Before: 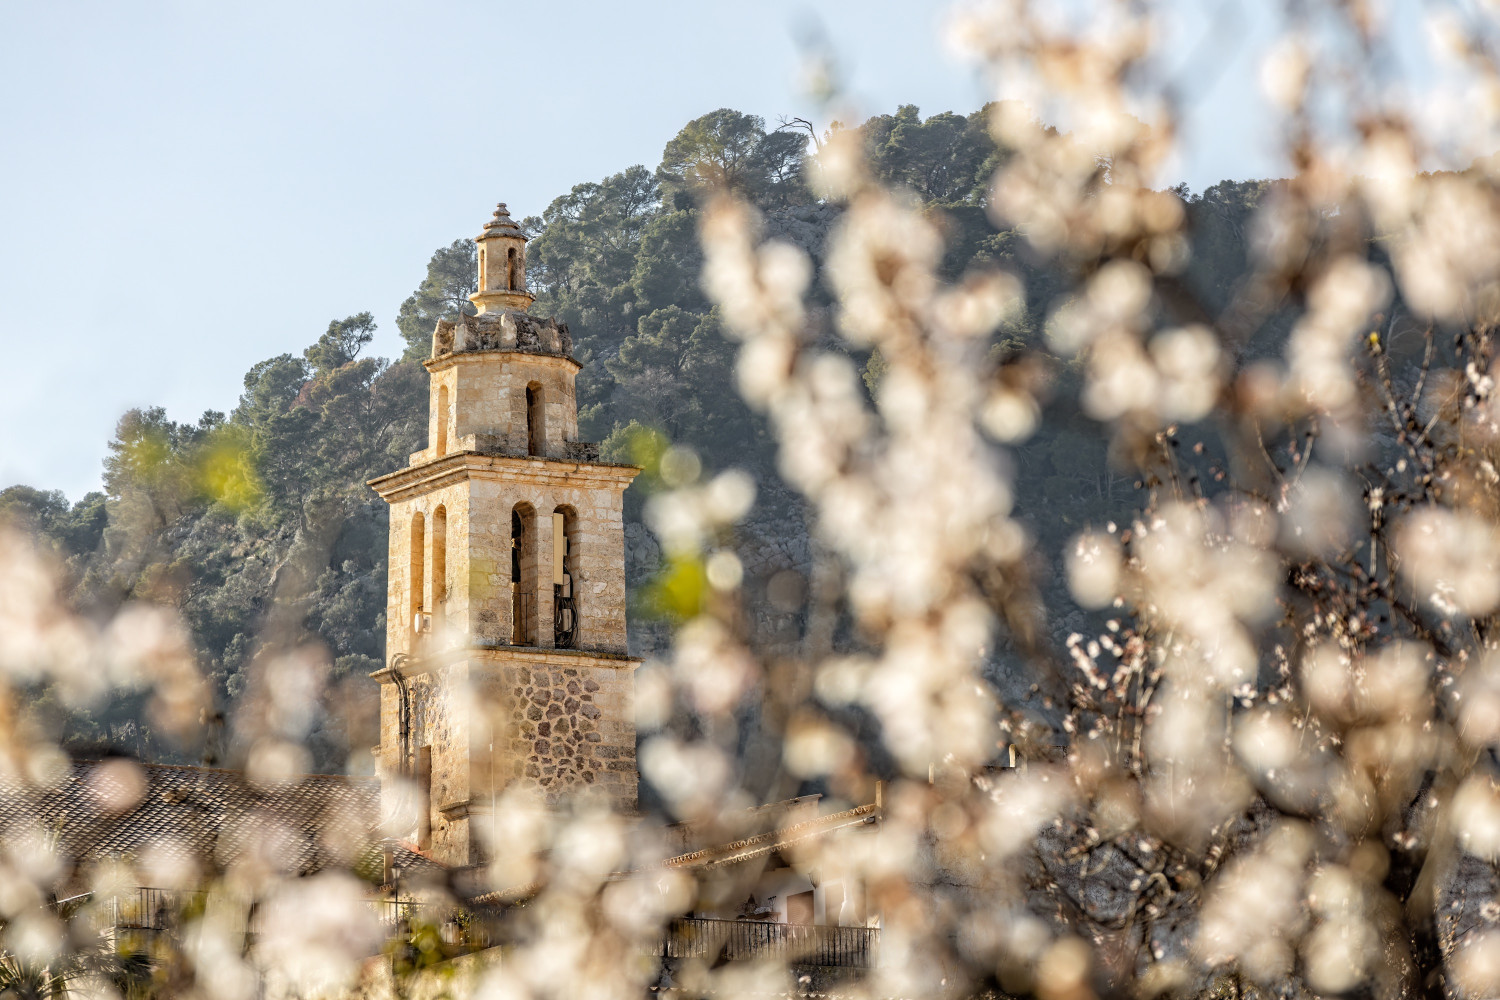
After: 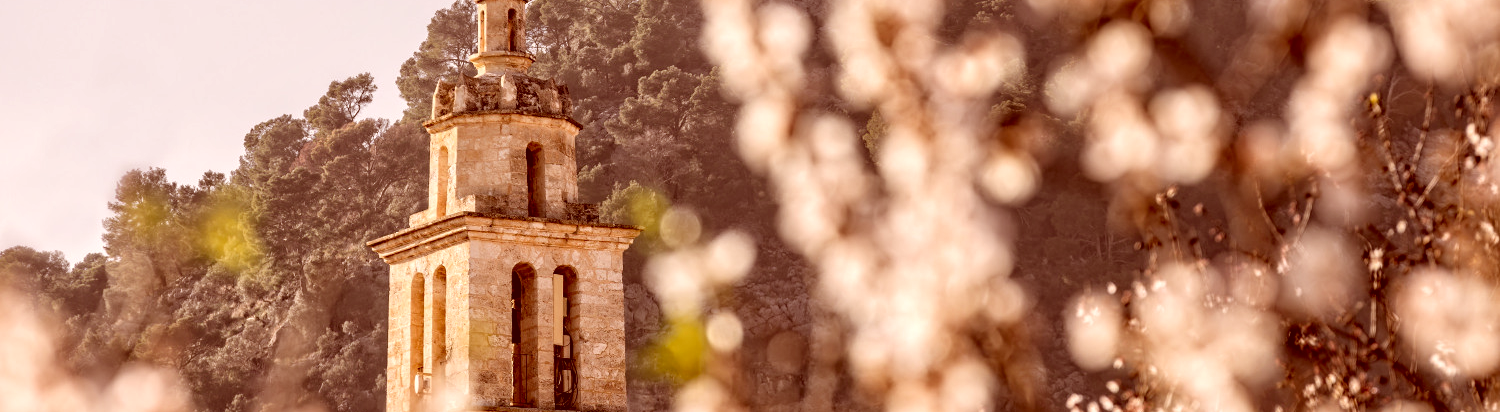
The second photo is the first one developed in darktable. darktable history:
local contrast: mode bilateral grid, contrast 20, coarseness 51, detail 139%, midtone range 0.2
color correction: highlights a* 9.1, highlights b* 8.78, shadows a* 39.23, shadows b* 39.9, saturation 0.818
crop and rotate: top 23.966%, bottom 34.809%
